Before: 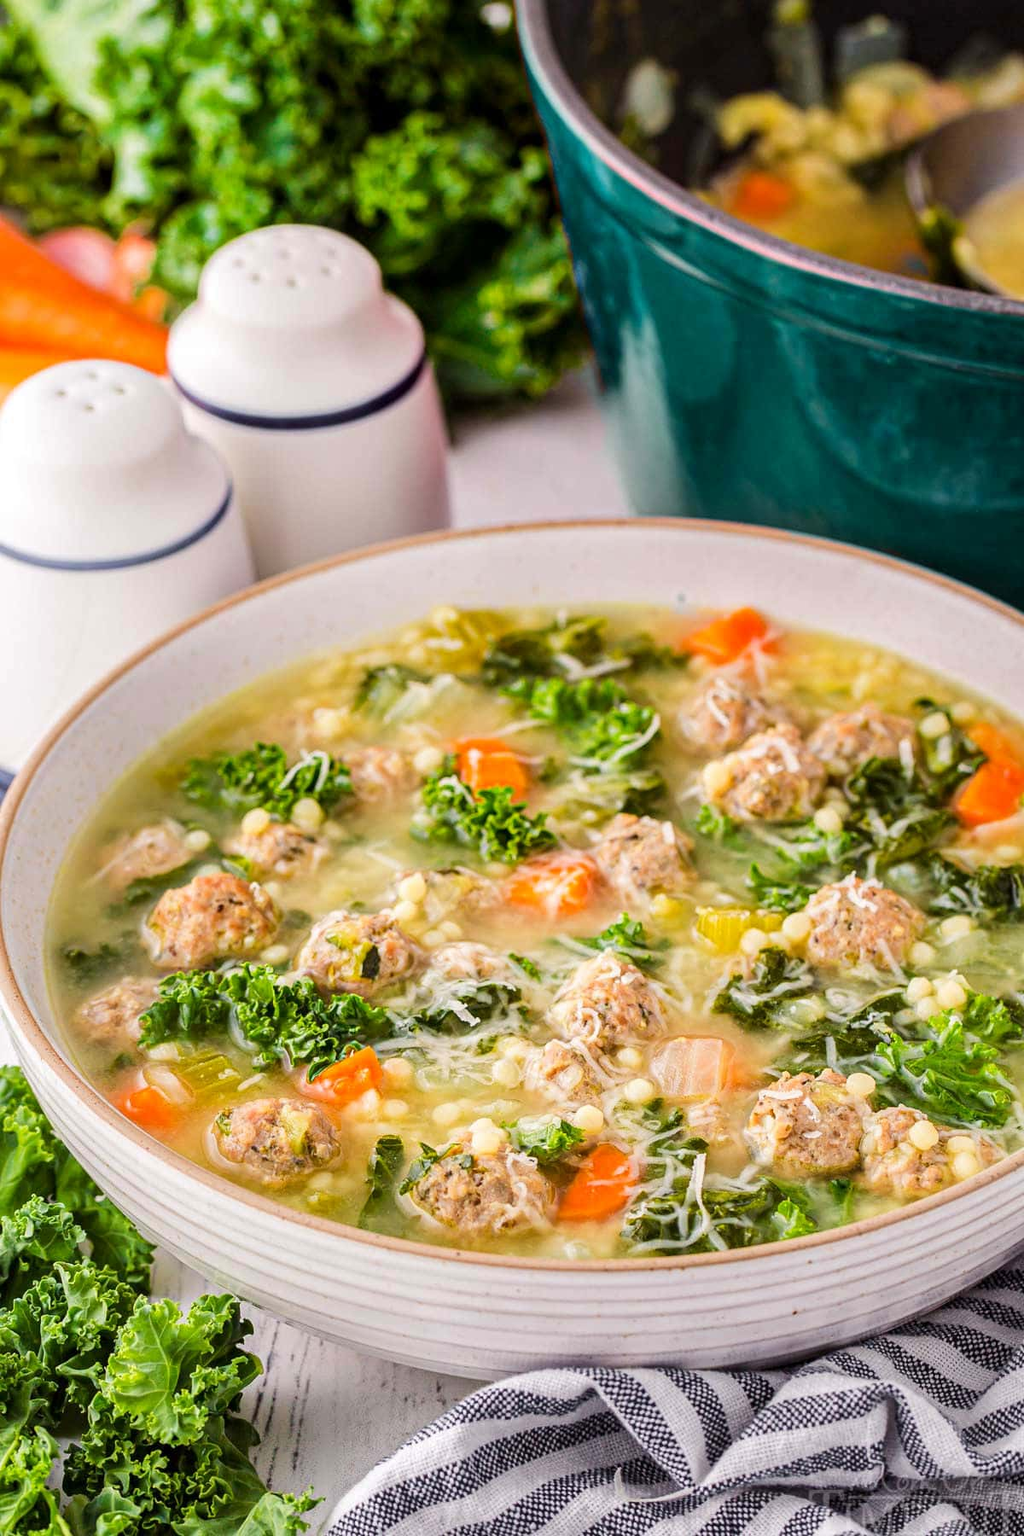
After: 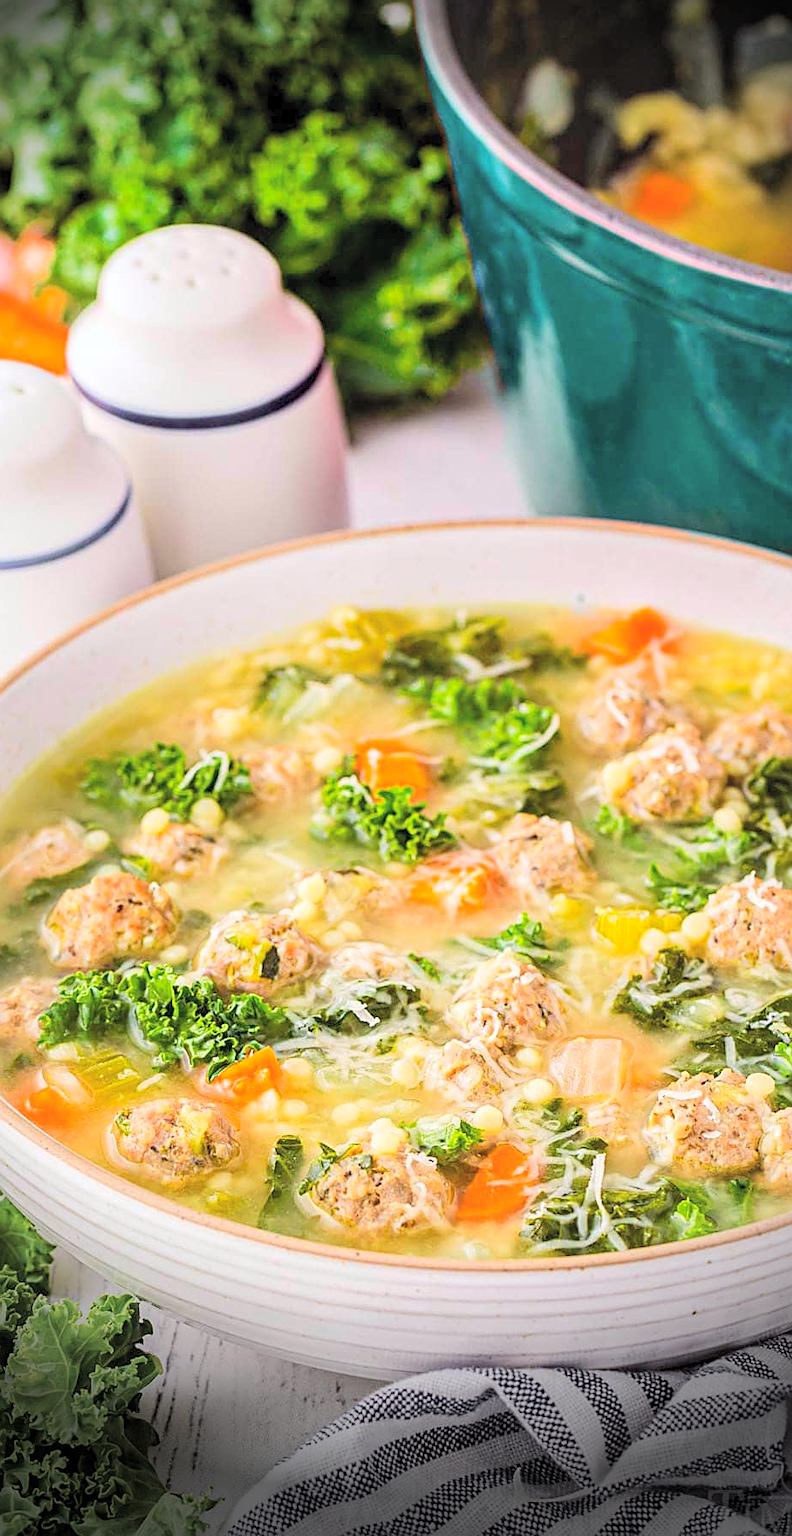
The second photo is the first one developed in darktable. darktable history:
white balance: red 0.986, blue 1.01
contrast brightness saturation: contrast 0.1, brightness 0.3, saturation 0.14
crop: left 9.88%, right 12.664%
sharpen: on, module defaults
vignetting: fall-off start 76.42%, fall-off radius 27.36%, brightness -0.872, center (0.037, -0.09), width/height ratio 0.971
